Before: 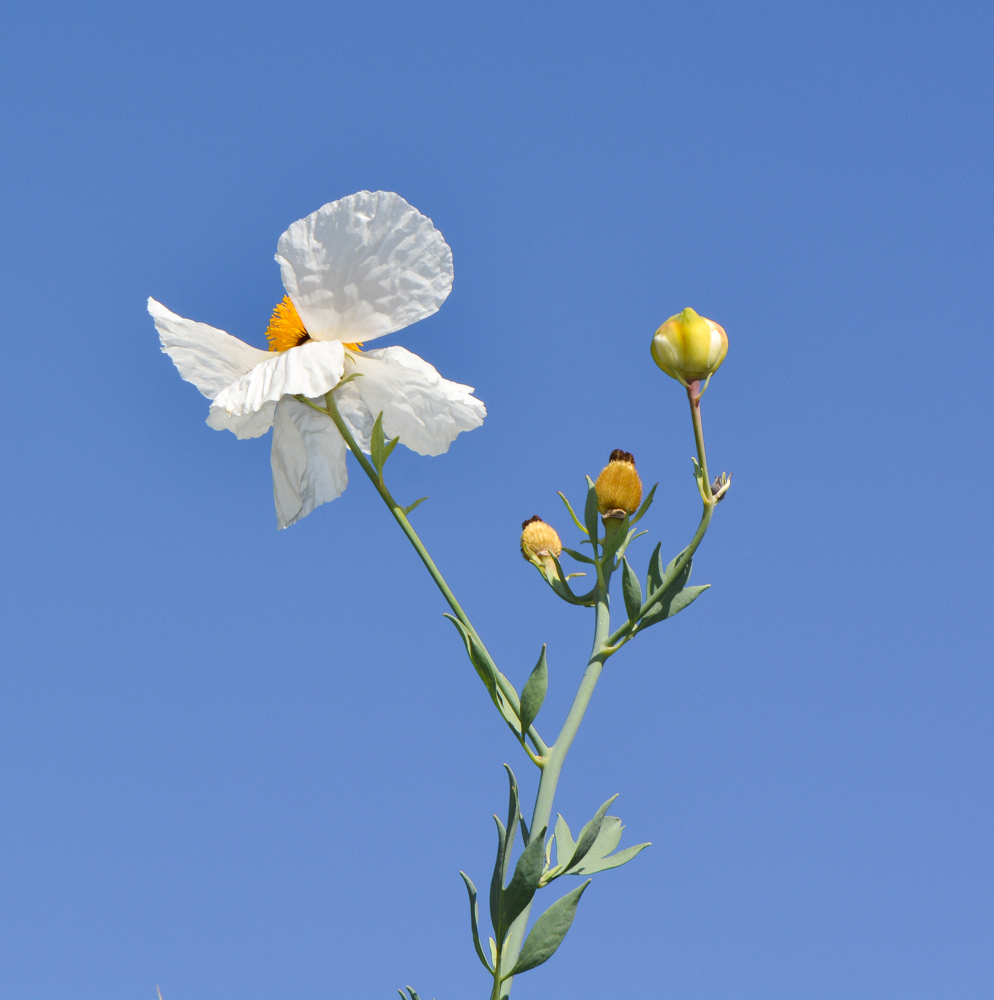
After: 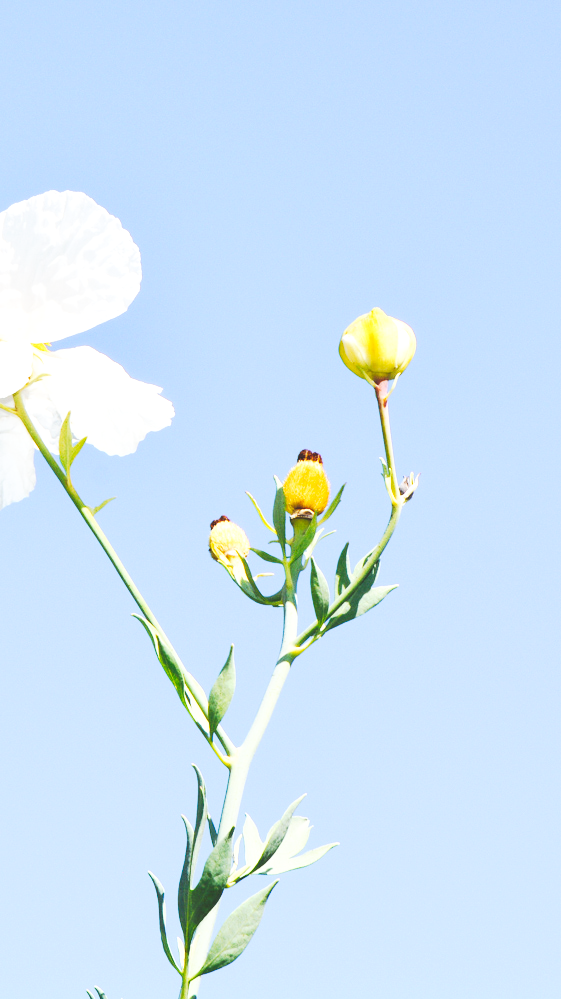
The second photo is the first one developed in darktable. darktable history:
exposure: black level correction 0, exposure 1 EV, compensate highlight preservation false
crop: left 31.451%, top 0.014%, right 12.02%
base curve: curves: ch0 [(0, 0) (0.688, 0.865) (1, 1)], preserve colors none
tone curve: curves: ch0 [(0, 0) (0.003, 0.145) (0.011, 0.15) (0.025, 0.15) (0.044, 0.156) (0.069, 0.161) (0.1, 0.169) (0.136, 0.175) (0.177, 0.184) (0.224, 0.196) (0.277, 0.234) (0.335, 0.291) (0.399, 0.391) (0.468, 0.505) (0.543, 0.633) (0.623, 0.742) (0.709, 0.826) (0.801, 0.882) (0.898, 0.93) (1, 1)], preserve colors none
